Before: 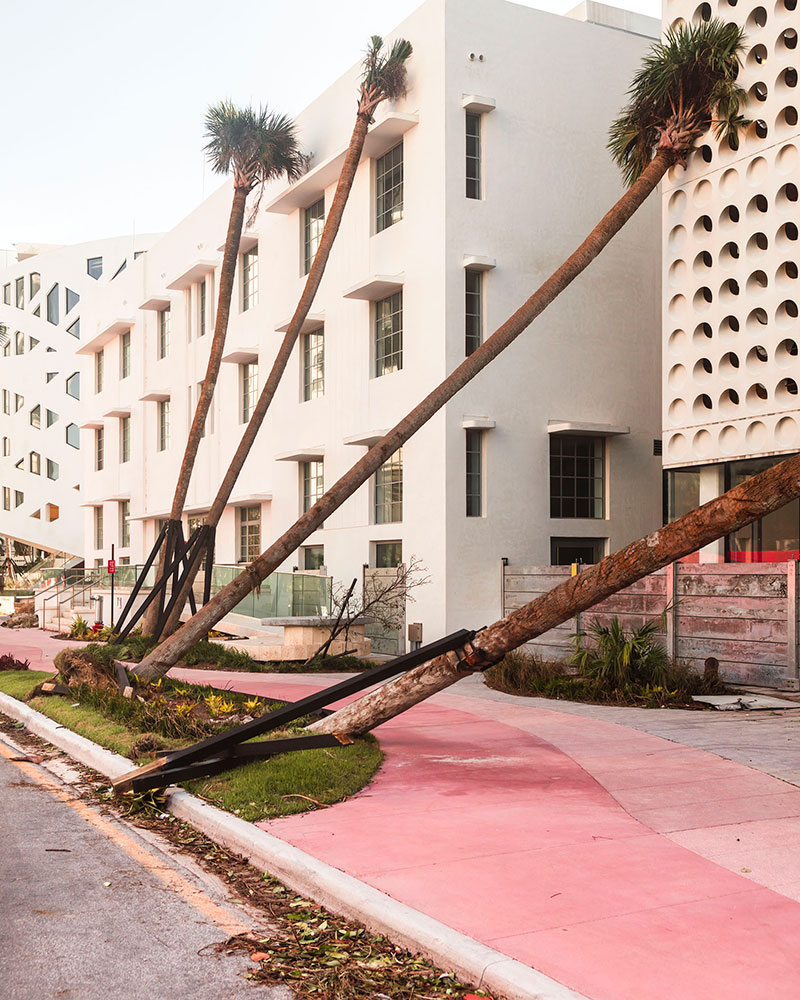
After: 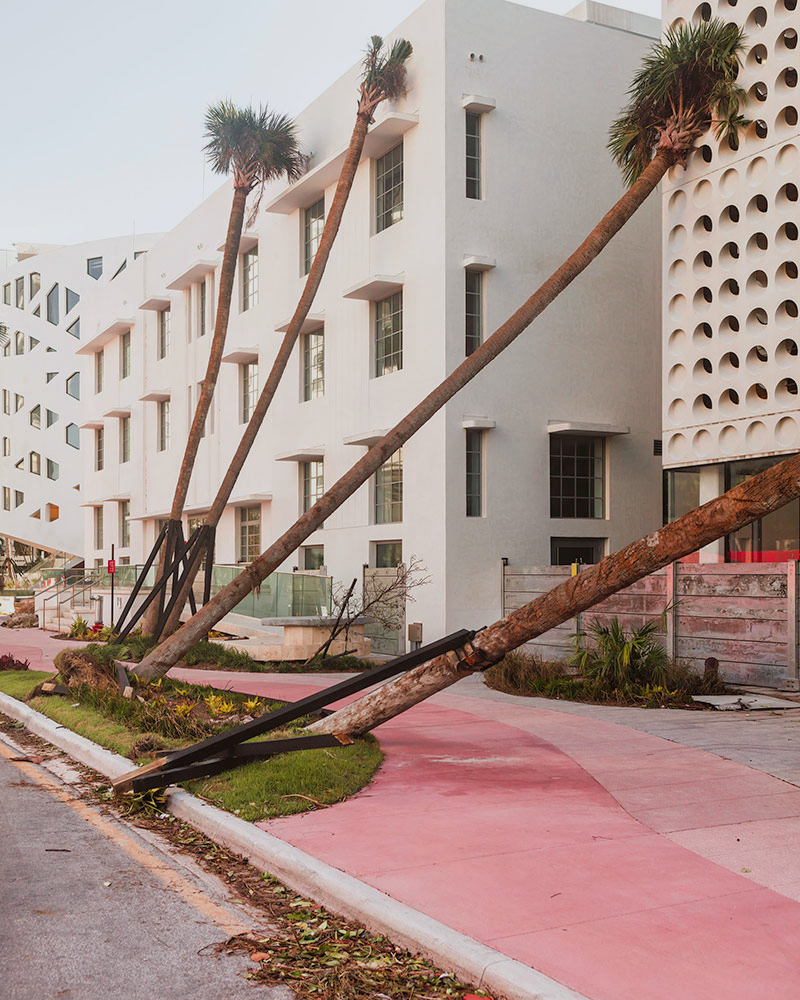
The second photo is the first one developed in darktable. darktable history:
tone equalizer: -8 EV 0.25 EV, -7 EV 0.417 EV, -6 EV 0.417 EV, -5 EV 0.25 EV, -3 EV -0.25 EV, -2 EV -0.417 EV, -1 EV -0.417 EV, +0 EV -0.25 EV, edges refinement/feathering 500, mask exposure compensation -1.57 EV, preserve details guided filter
white balance: red 0.988, blue 1.017
